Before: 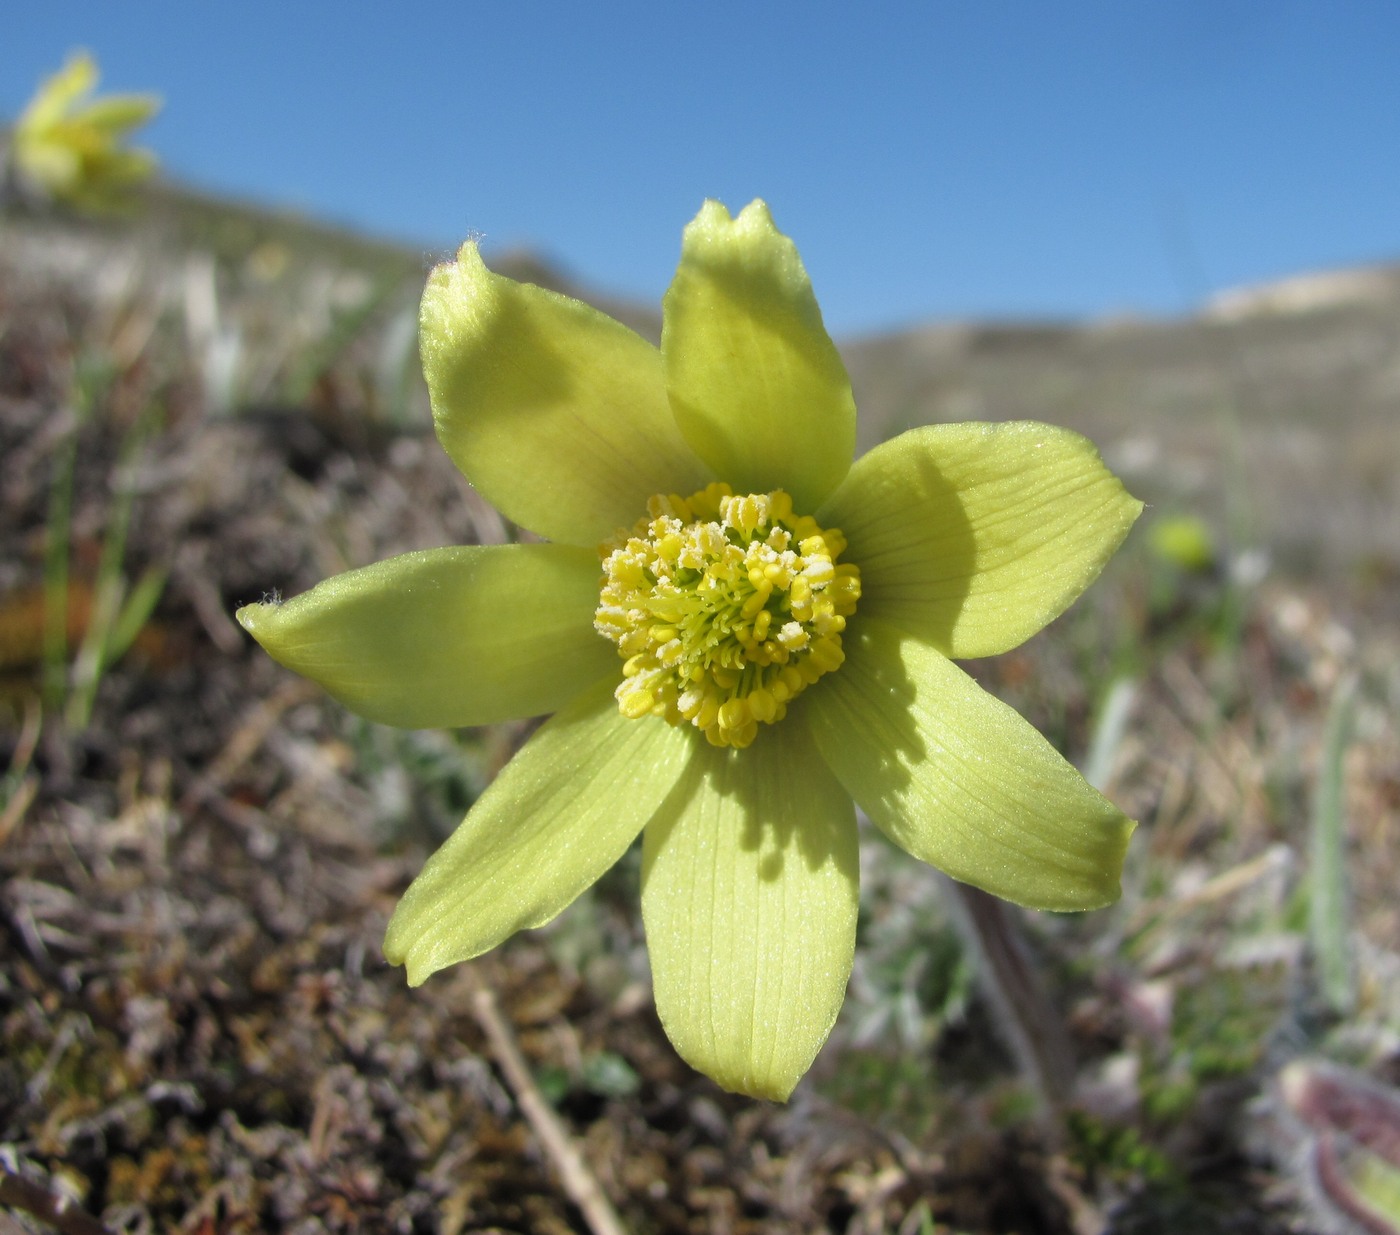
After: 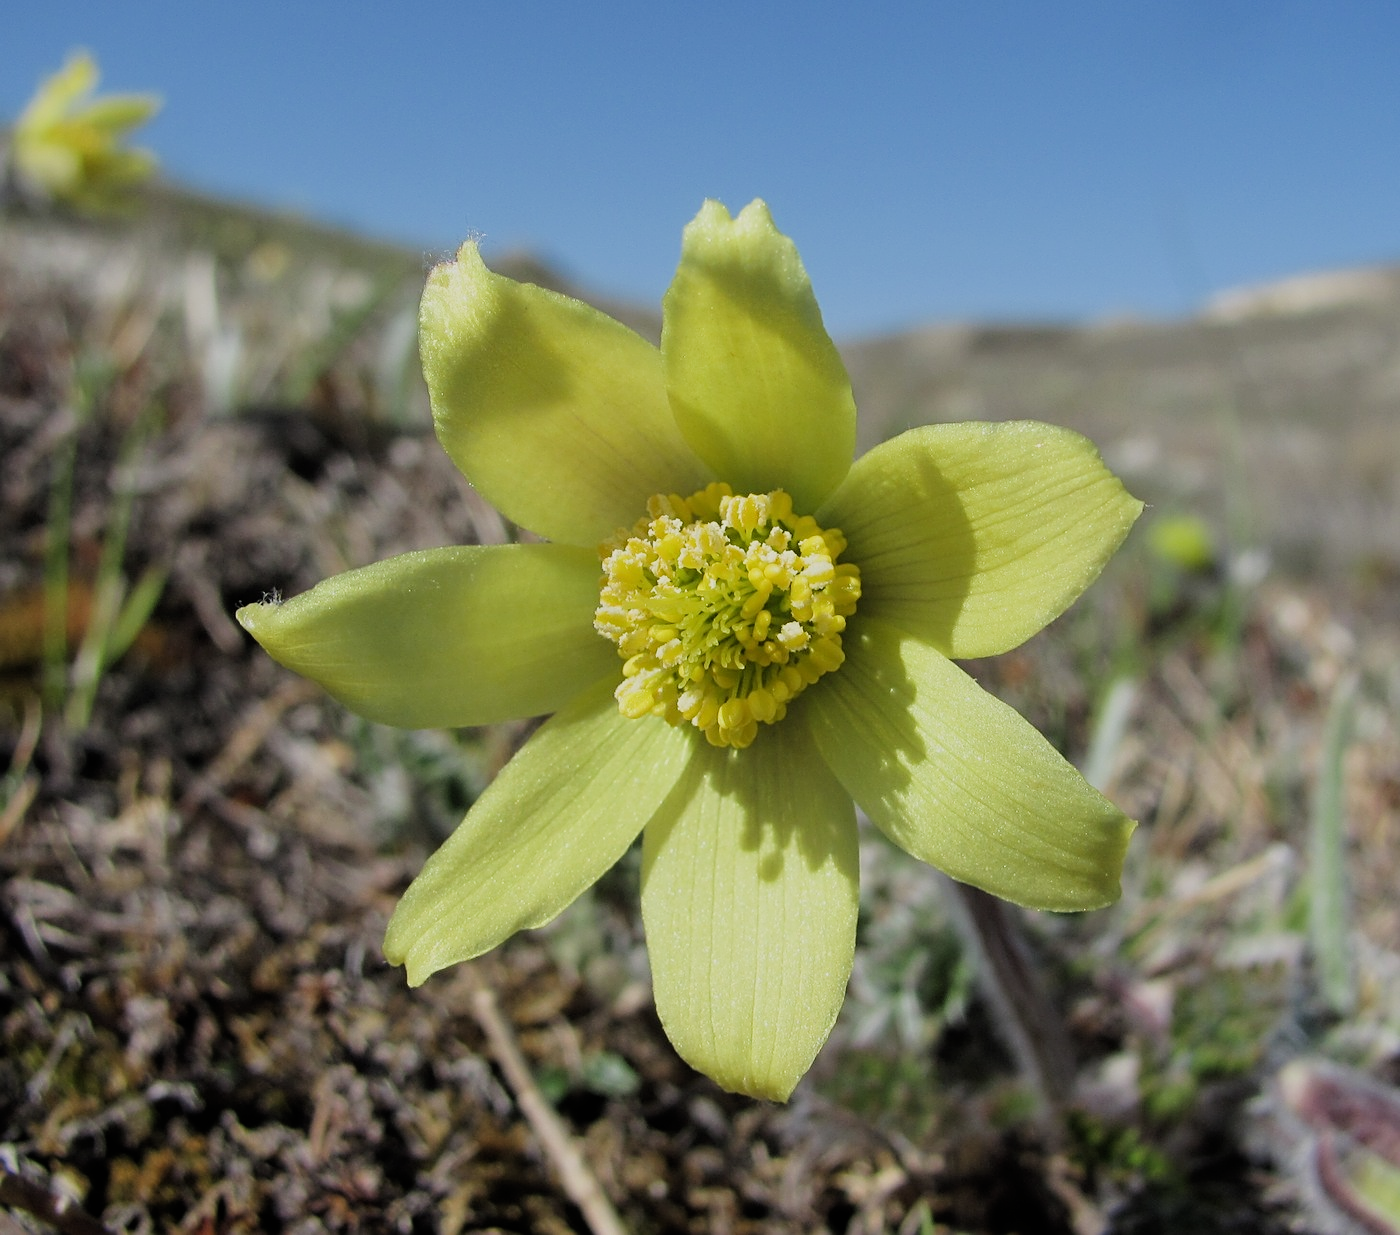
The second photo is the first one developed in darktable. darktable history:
filmic rgb: black relative exposure -7.65 EV, white relative exposure 4.56 EV, hardness 3.61, contrast 1.106
sharpen: on, module defaults
